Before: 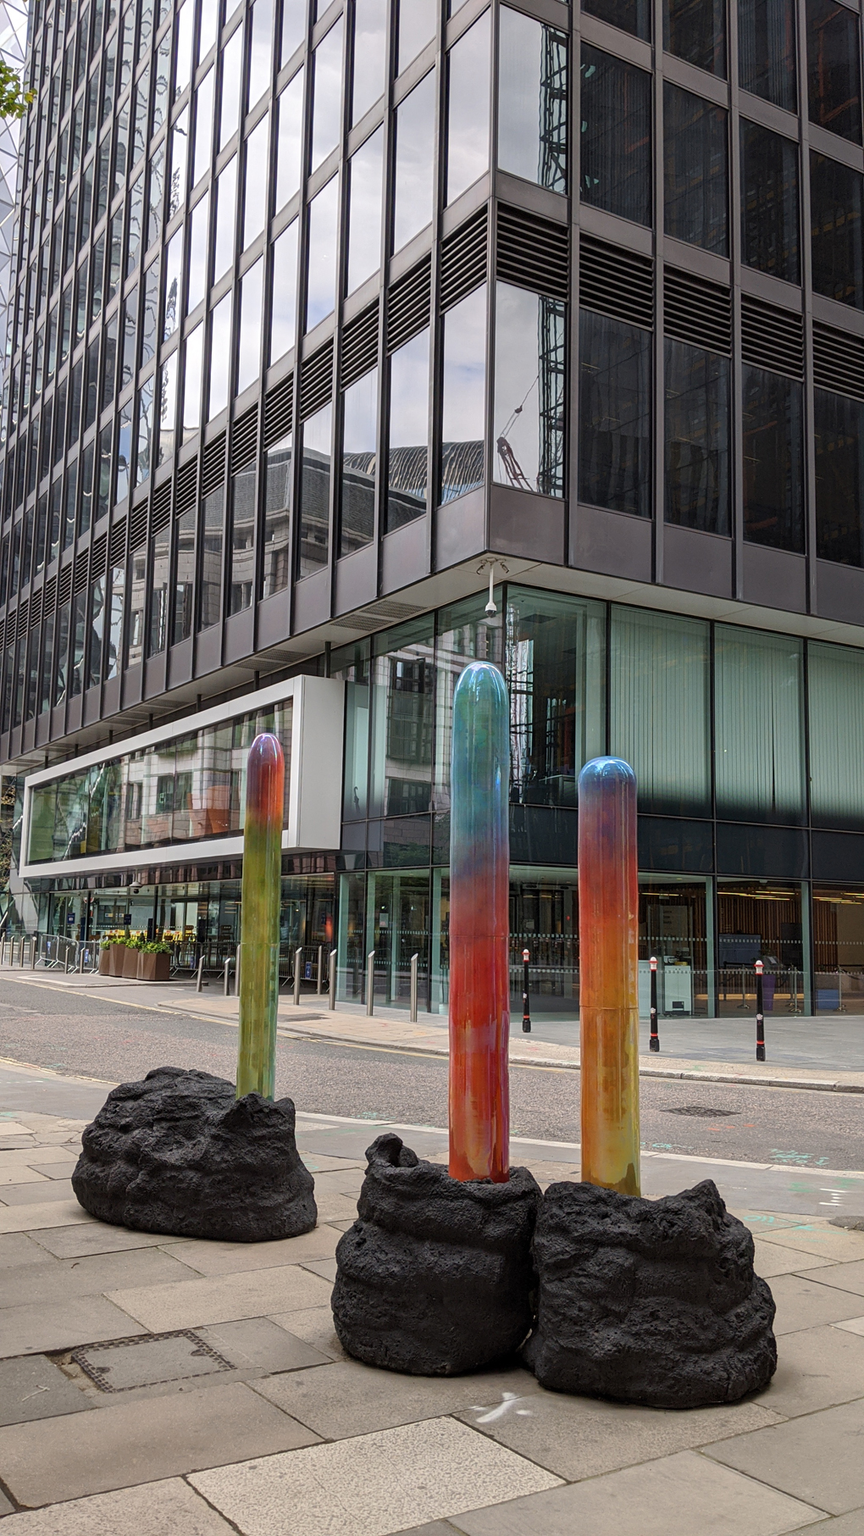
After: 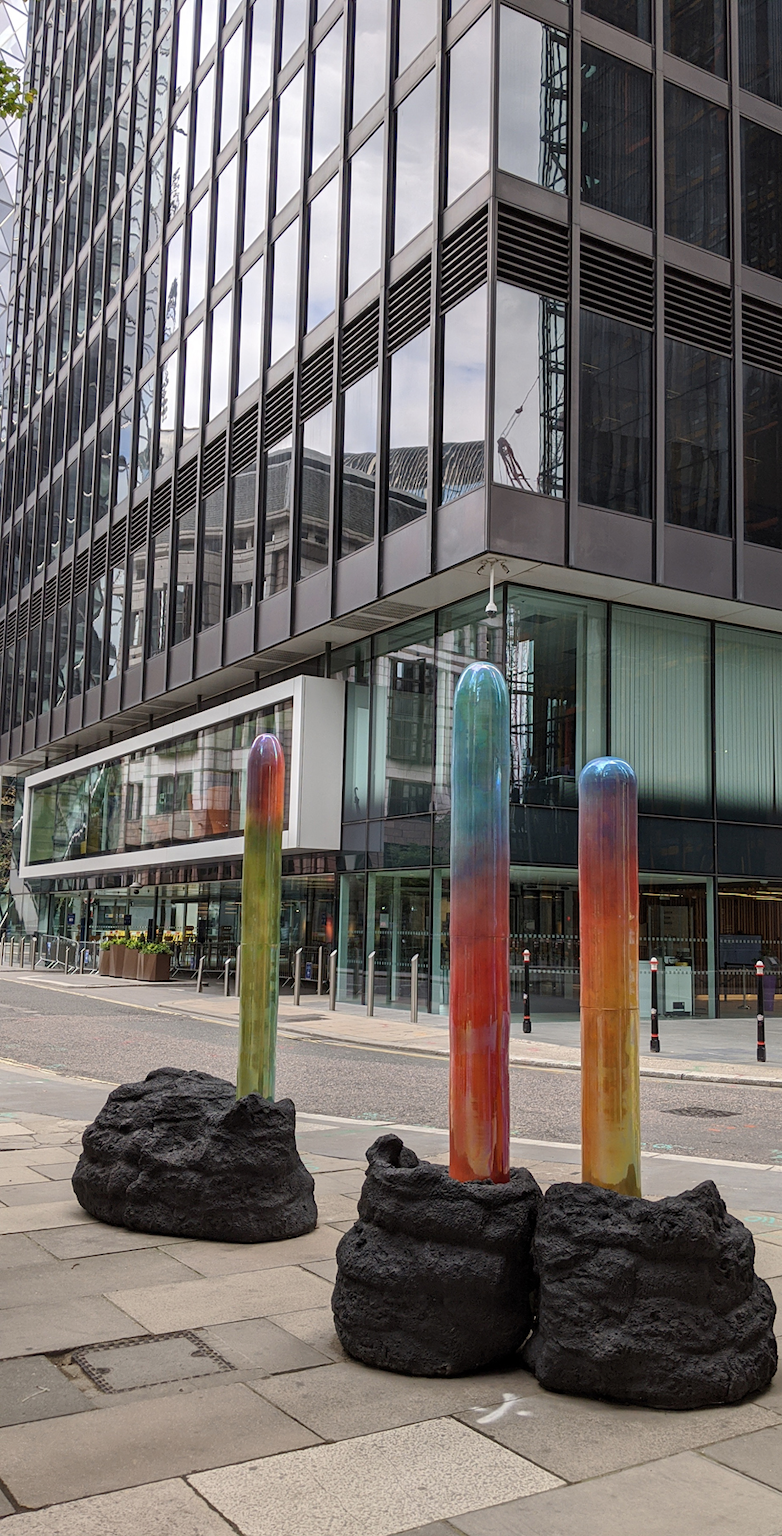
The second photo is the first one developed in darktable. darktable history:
contrast brightness saturation: saturation -0.05
crop: right 9.509%, bottom 0.031%
